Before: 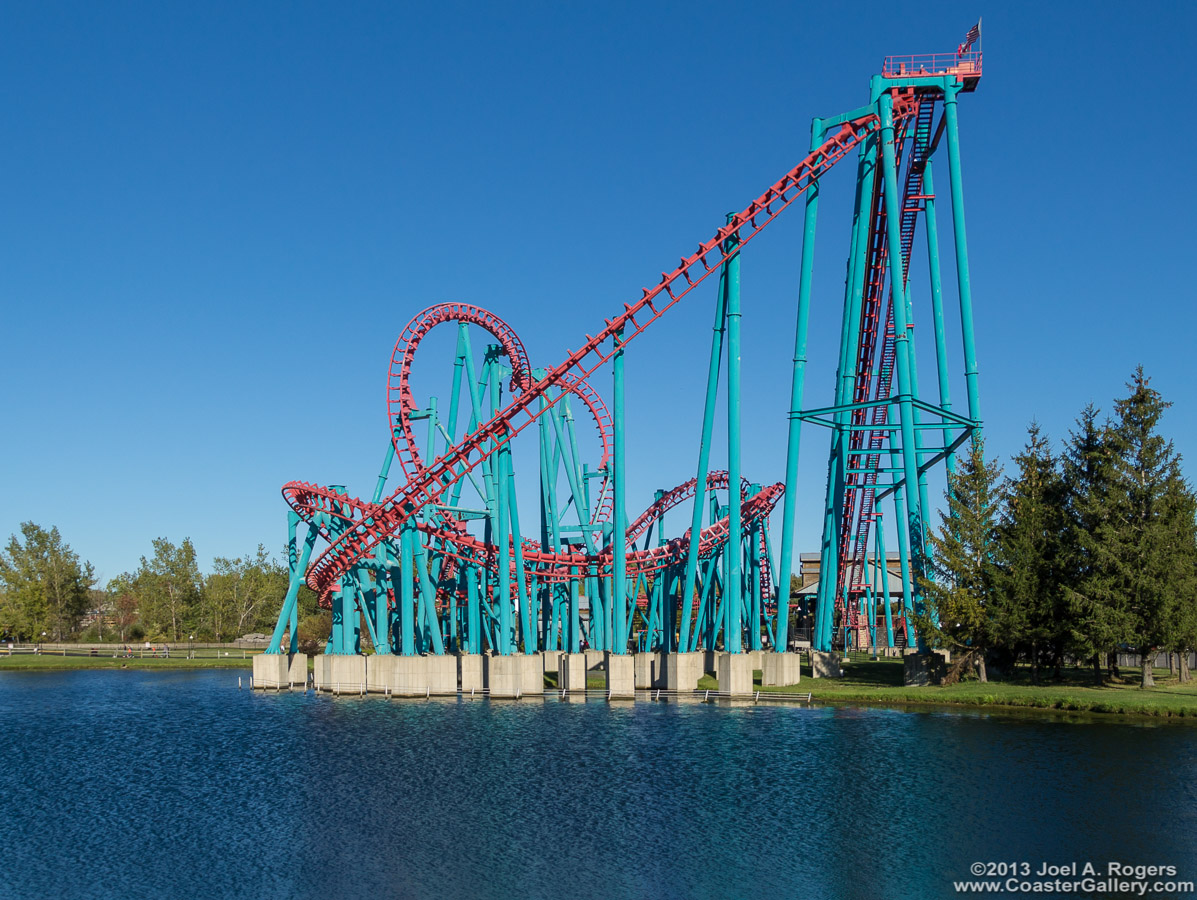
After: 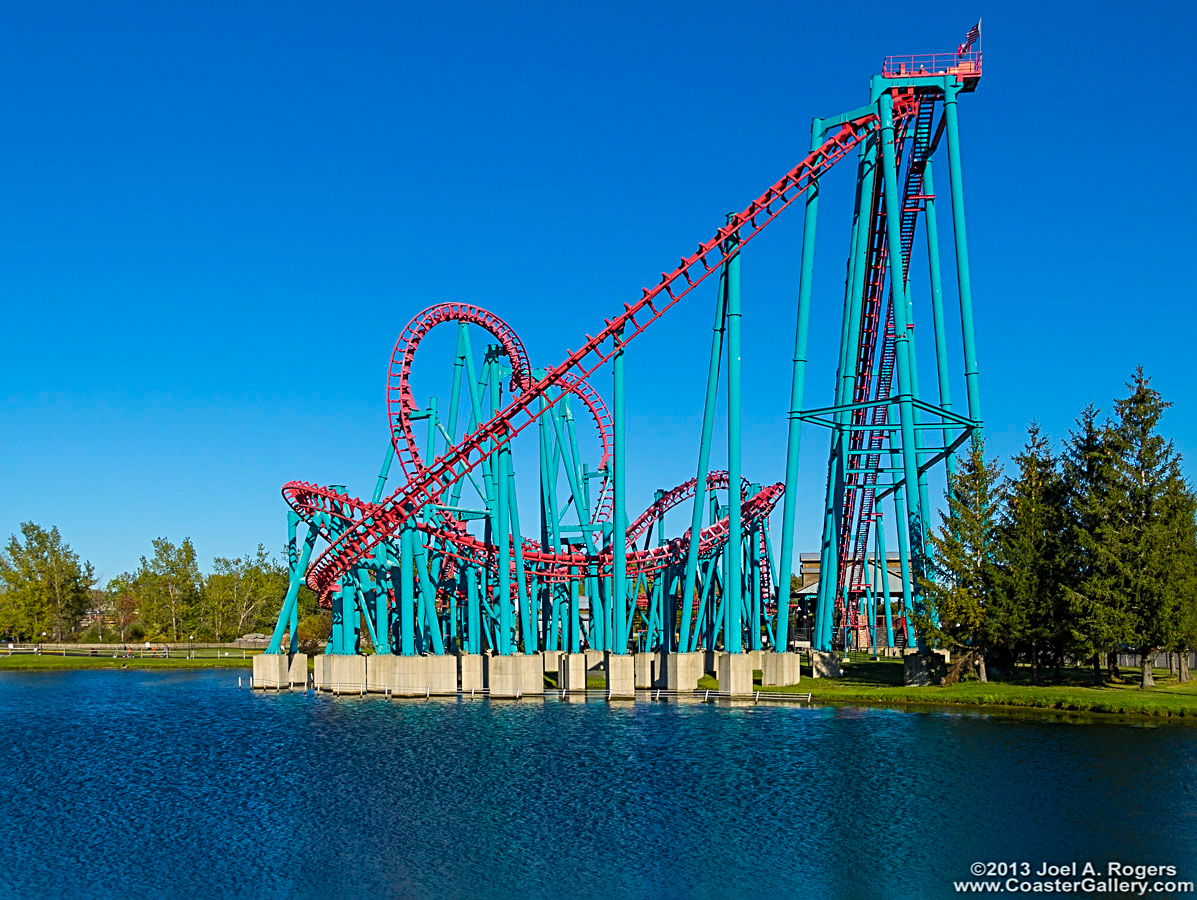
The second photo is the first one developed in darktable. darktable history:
sharpen: radius 3.119
color balance rgb: linear chroma grading › global chroma 15%, perceptual saturation grading › global saturation 30%
